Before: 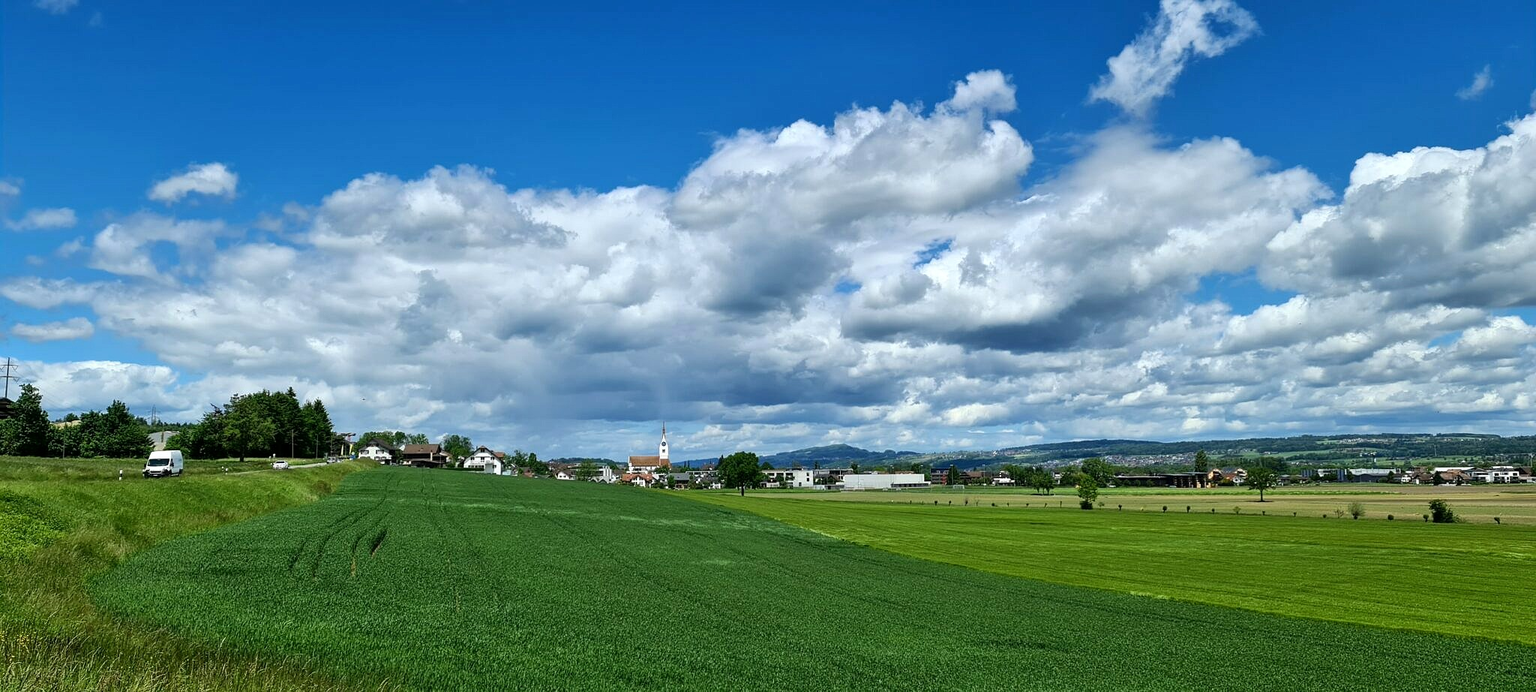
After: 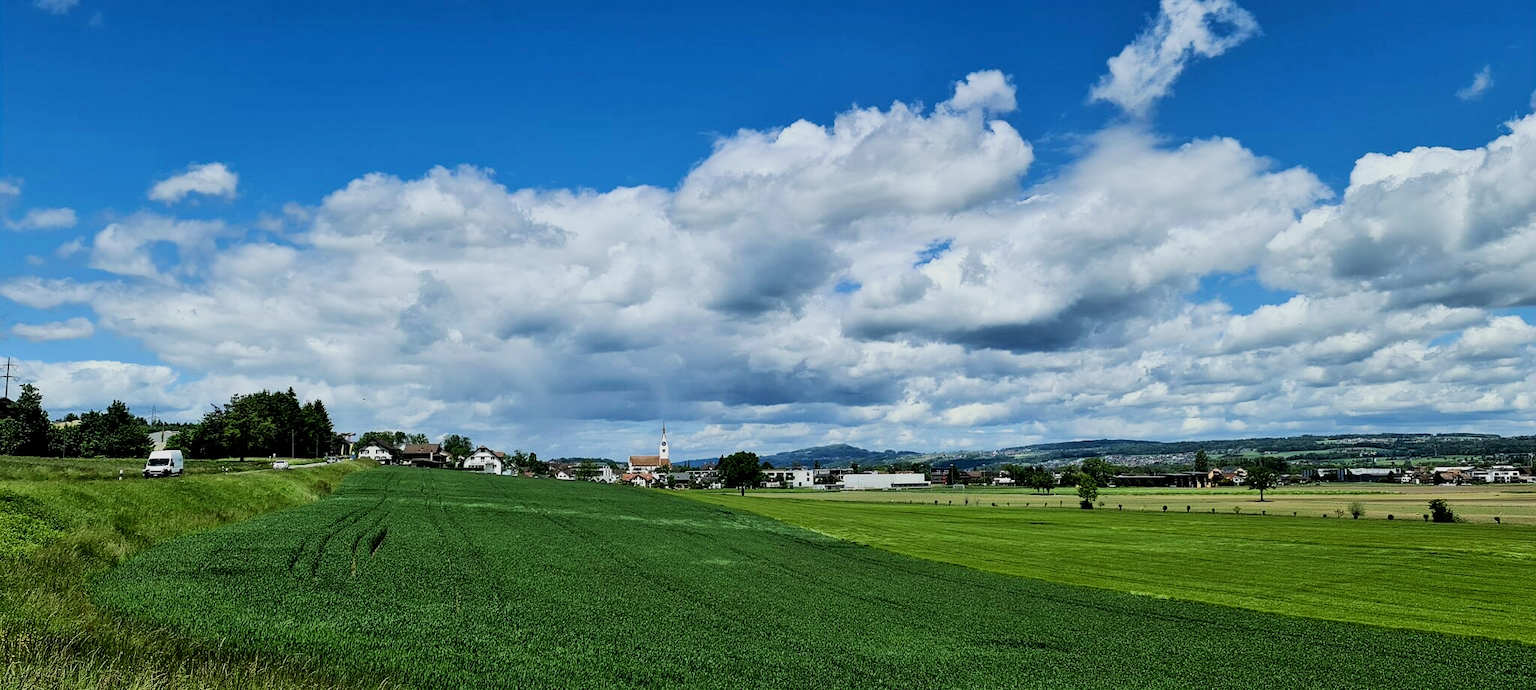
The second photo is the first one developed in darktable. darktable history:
filmic rgb: black relative exposure -7.49 EV, white relative exposure 4.99 EV, hardness 3.34, contrast 1.299
crop: bottom 0.06%
